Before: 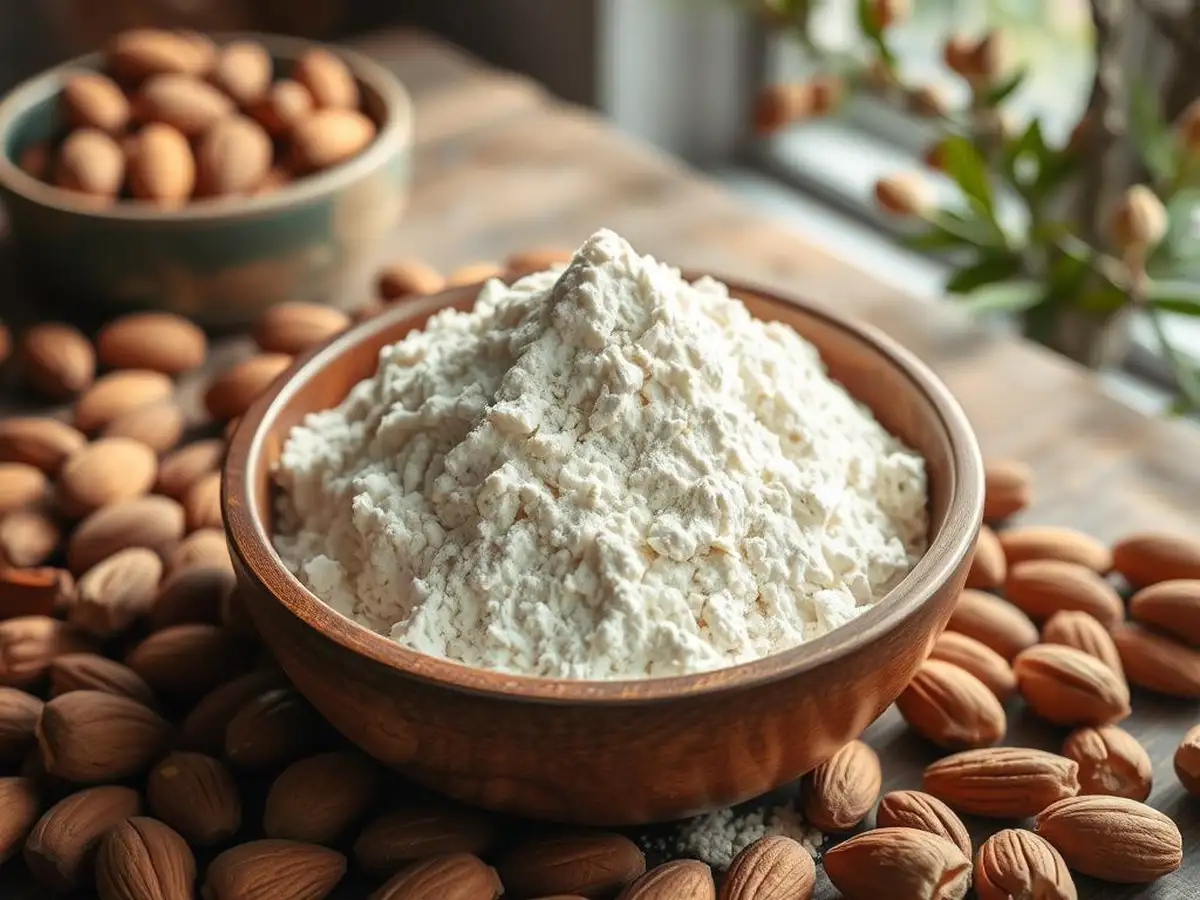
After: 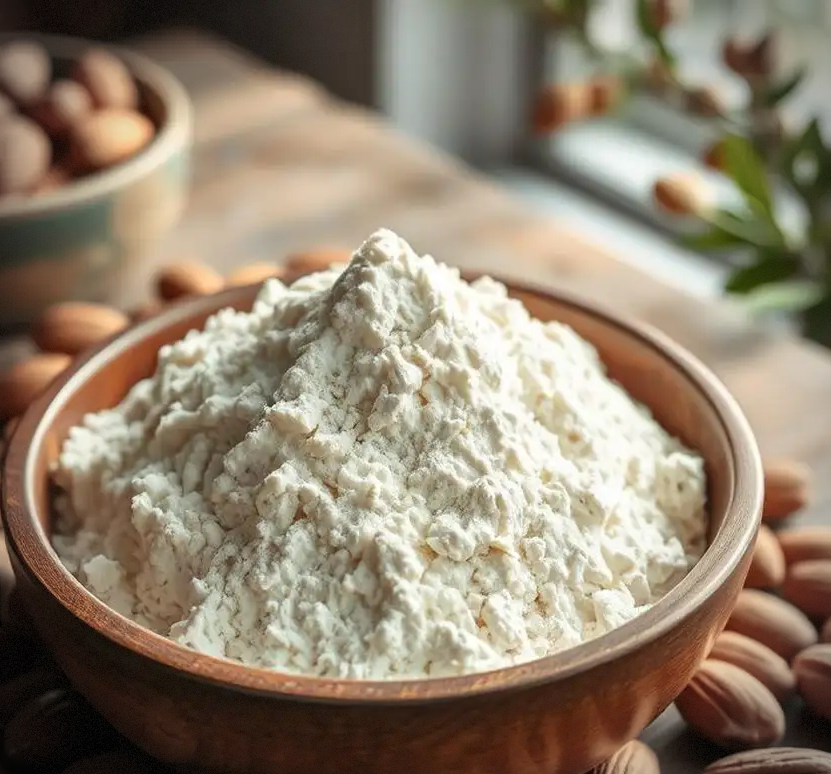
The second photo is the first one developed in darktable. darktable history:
crop: left 18.479%, right 12.2%, bottom 13.971%
vignetting: dithering 8-bit output, unbound false
